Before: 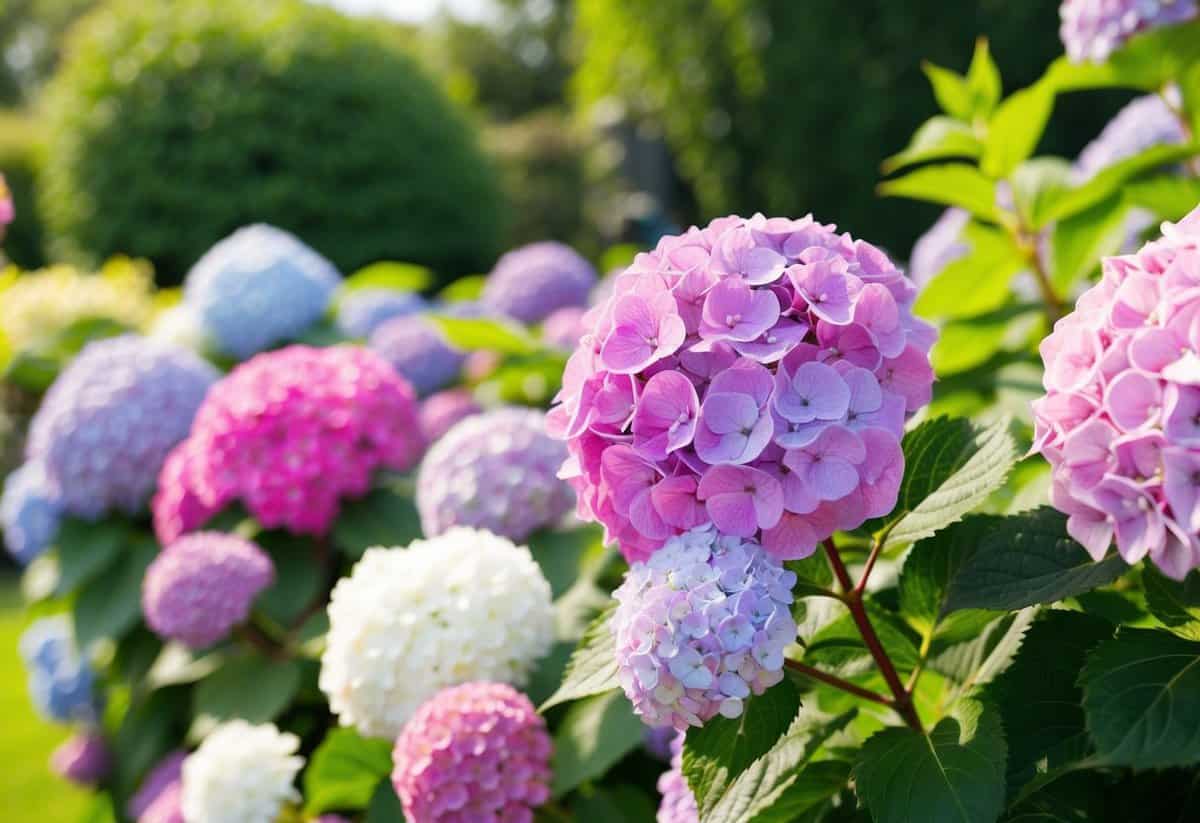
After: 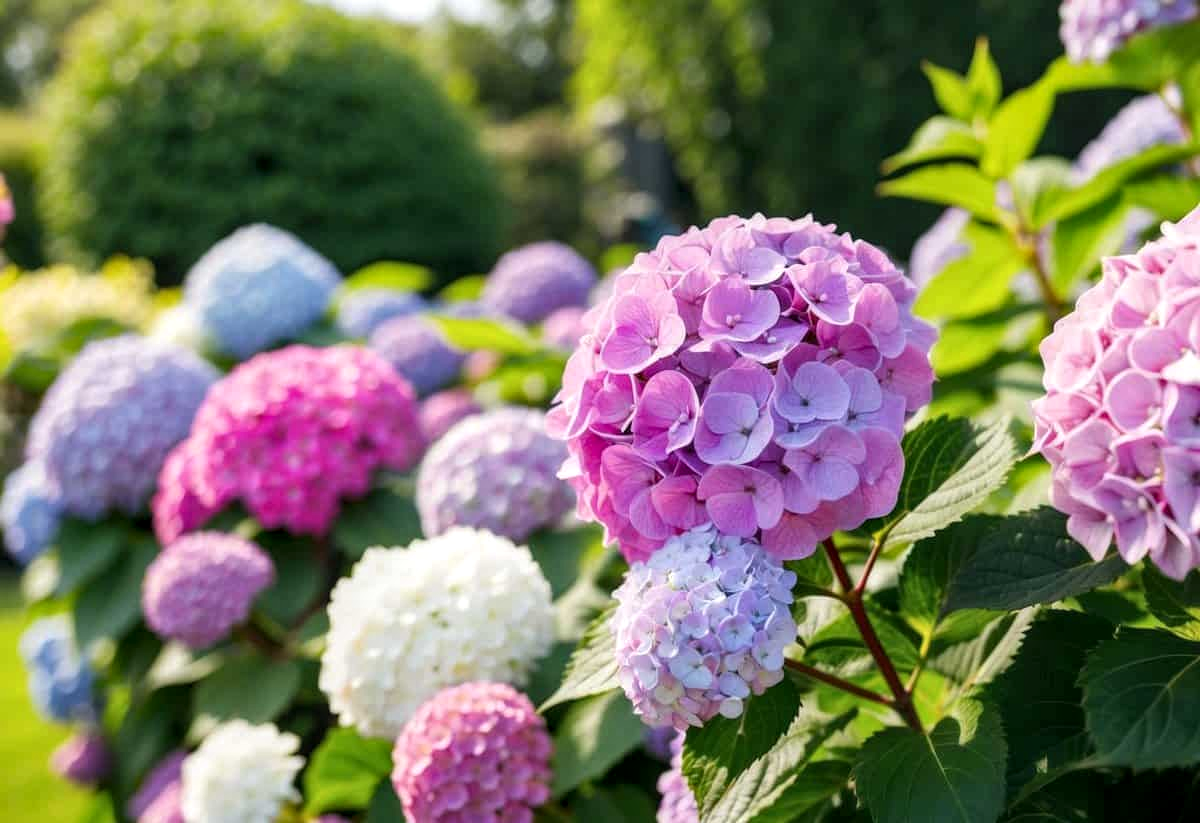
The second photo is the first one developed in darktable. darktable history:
sharpen: radius 2.883, amount 0.868, threshold 47.523
tone equalizer: on, module defaults
local contrast: detail 130%
